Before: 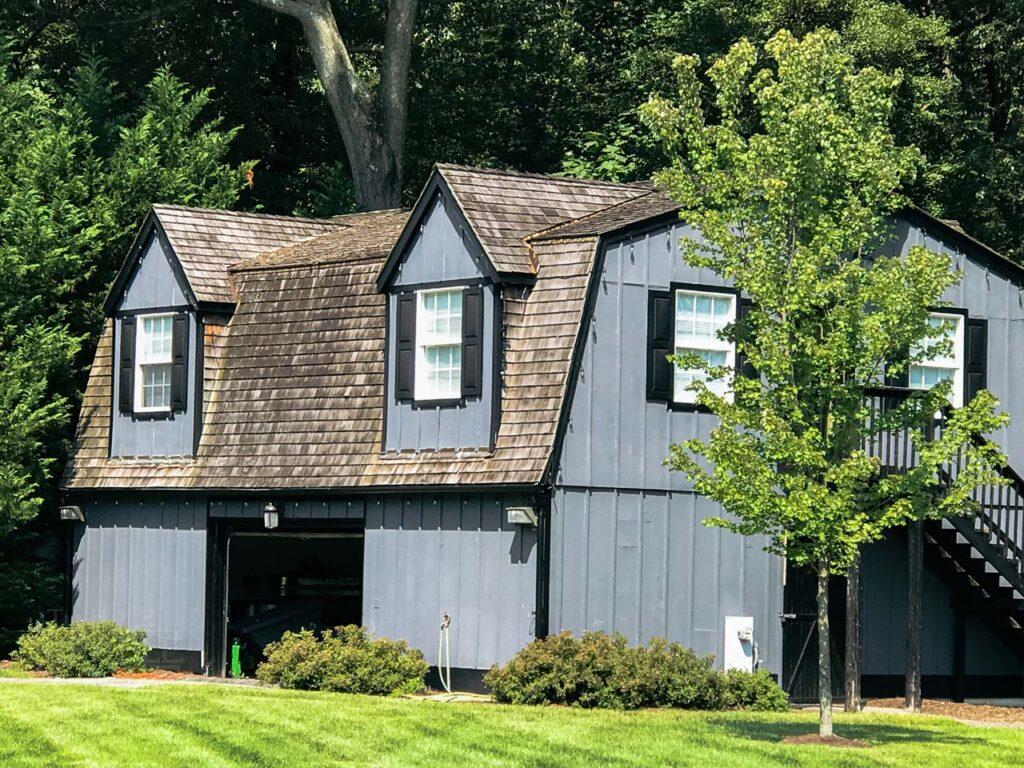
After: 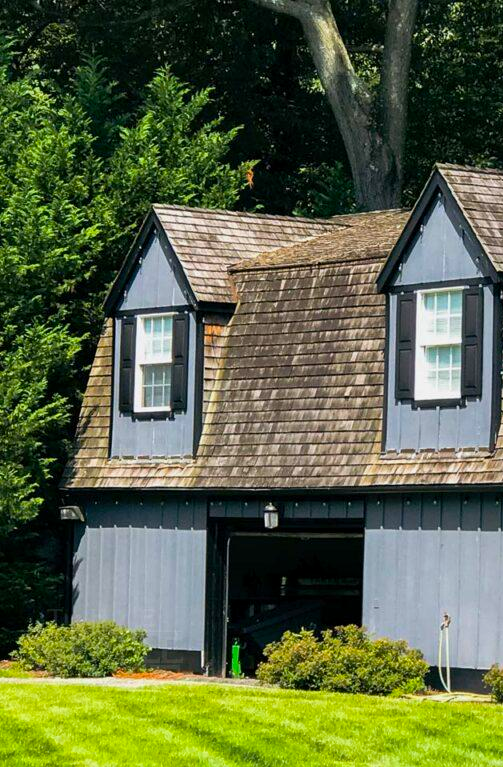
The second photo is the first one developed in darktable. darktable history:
exposure: black level correction 0.001, exposure -0.125 EV, compensate exposure bias true, compensate highlight preservation false
crop and rotate: left 0%, top 0%, right 50.845%
color balance rgb: perceptual saturation grading › global saturation 20%, global vibrance 20%
